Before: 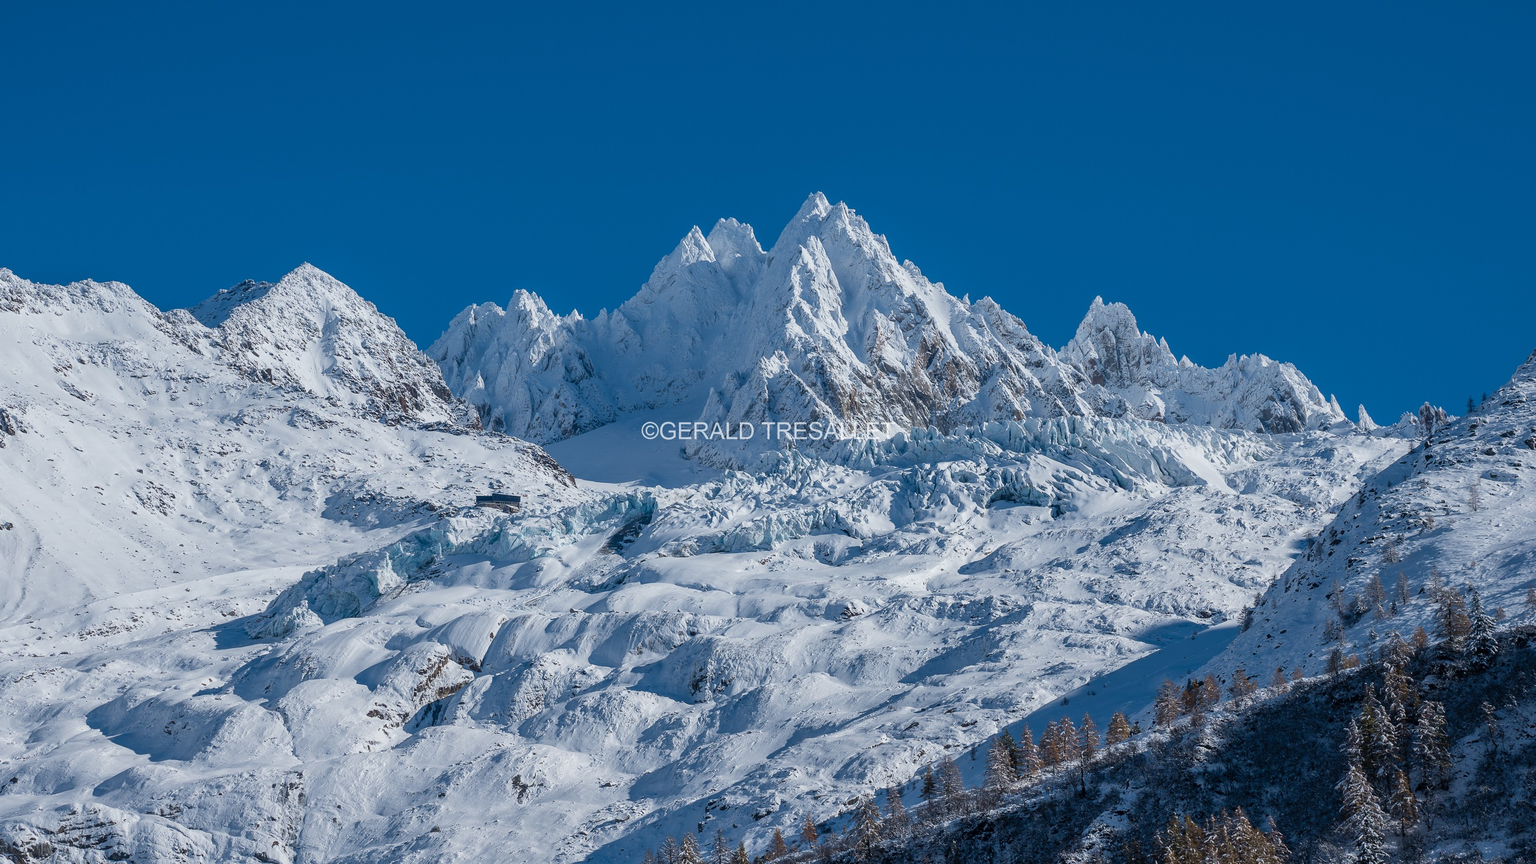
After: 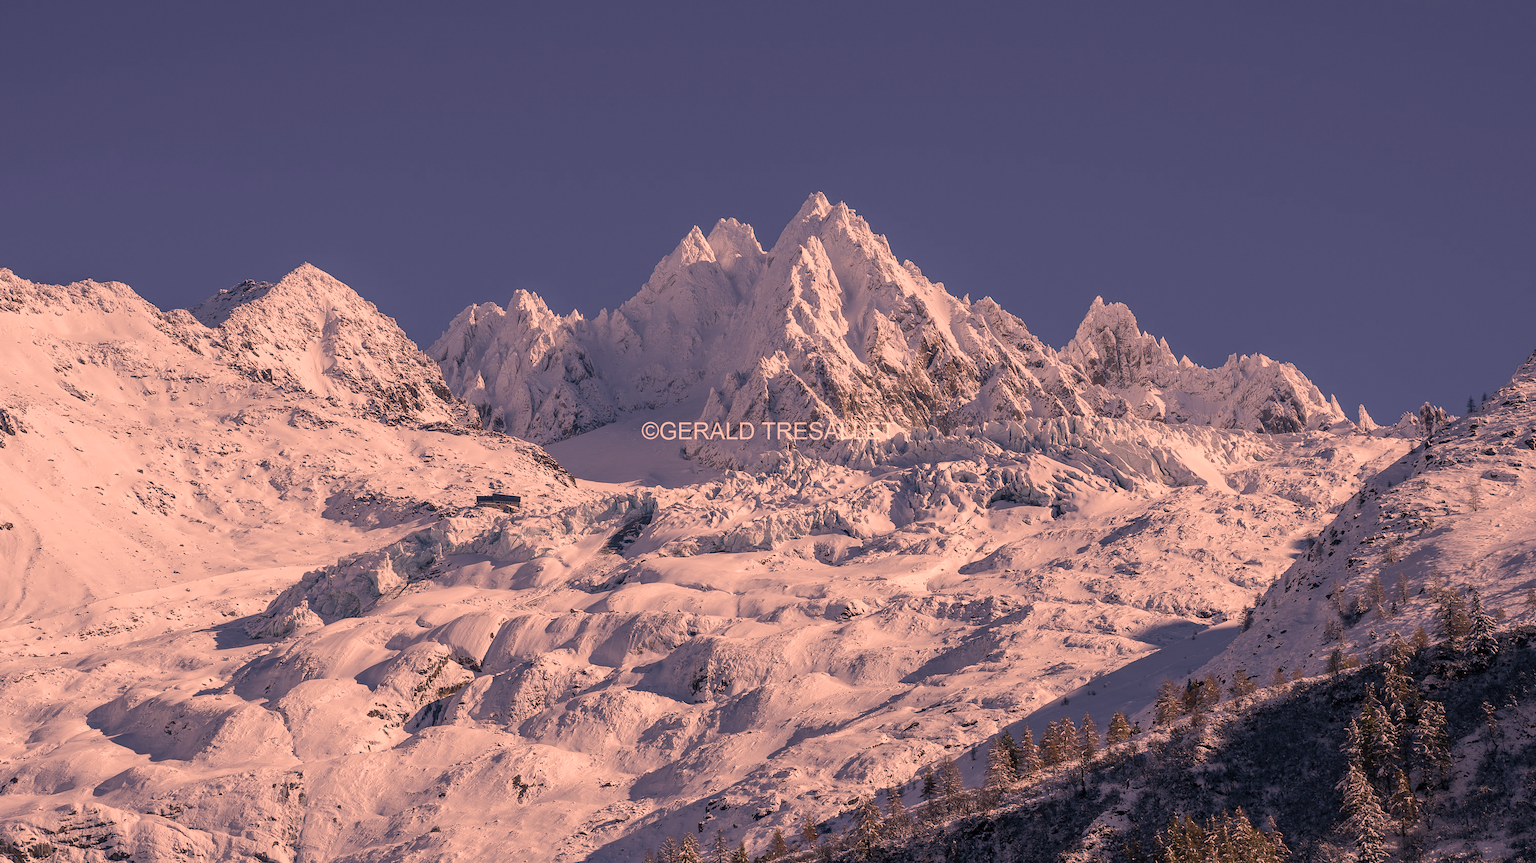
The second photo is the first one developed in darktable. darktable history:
tone equalizer: edges refinement/feathering 500, mask exposure compensation -1.57 EV, preserve details no
color correction: highlights a* 39.56, highlights b* 39.83, saturation 0.688
velvia: on, module defaults
